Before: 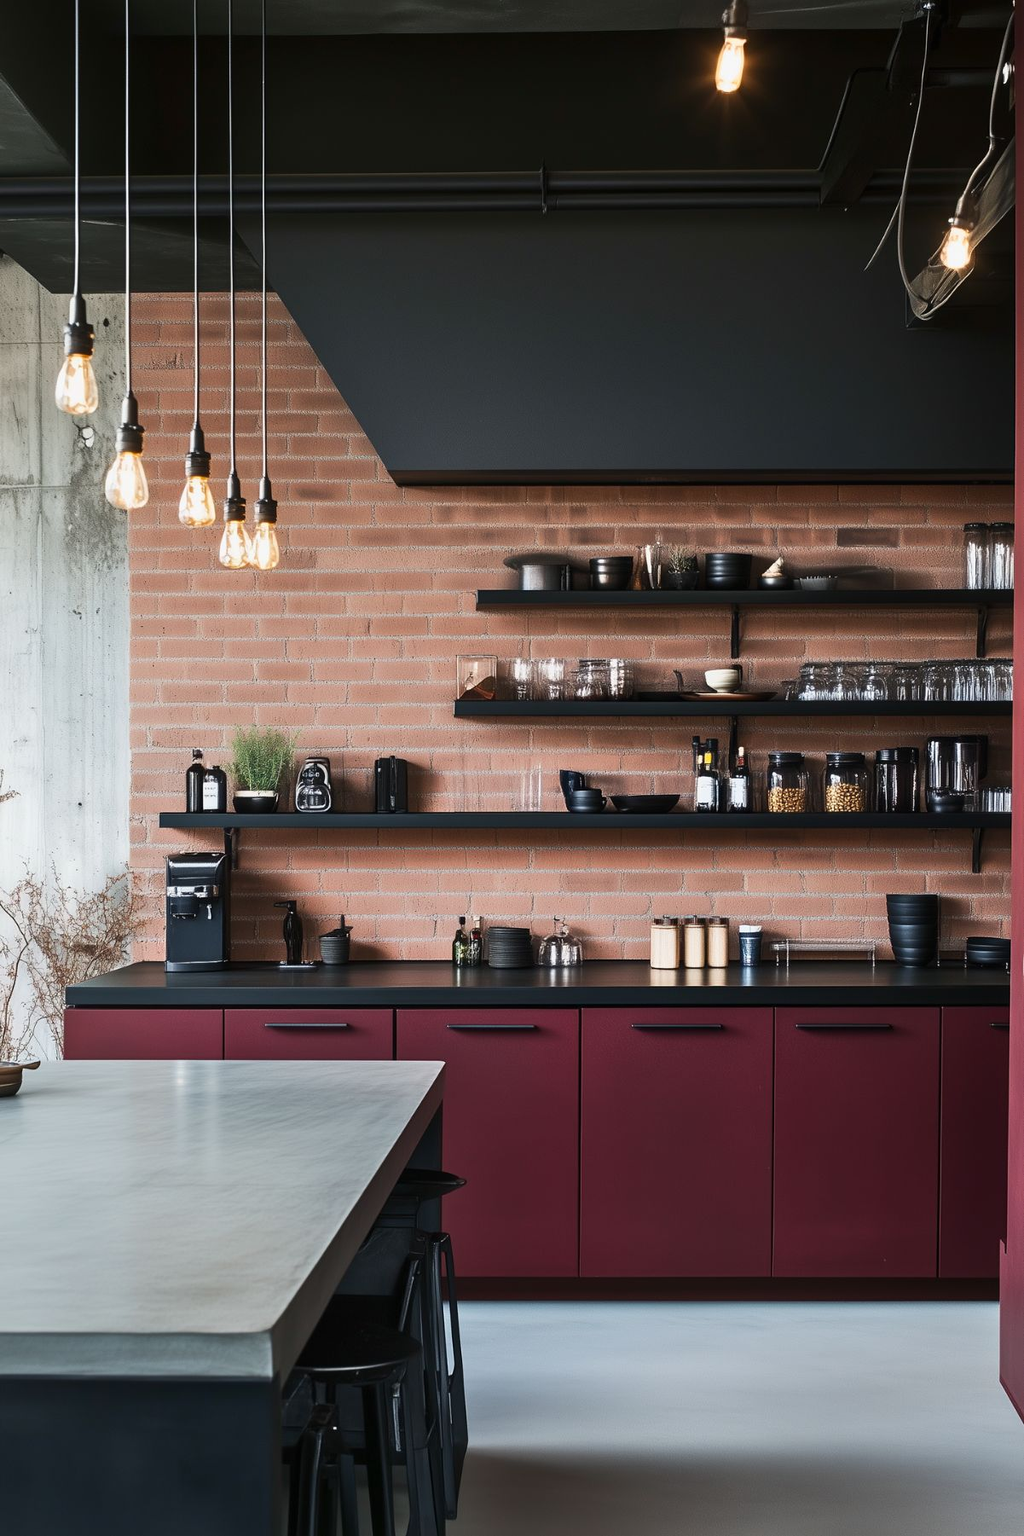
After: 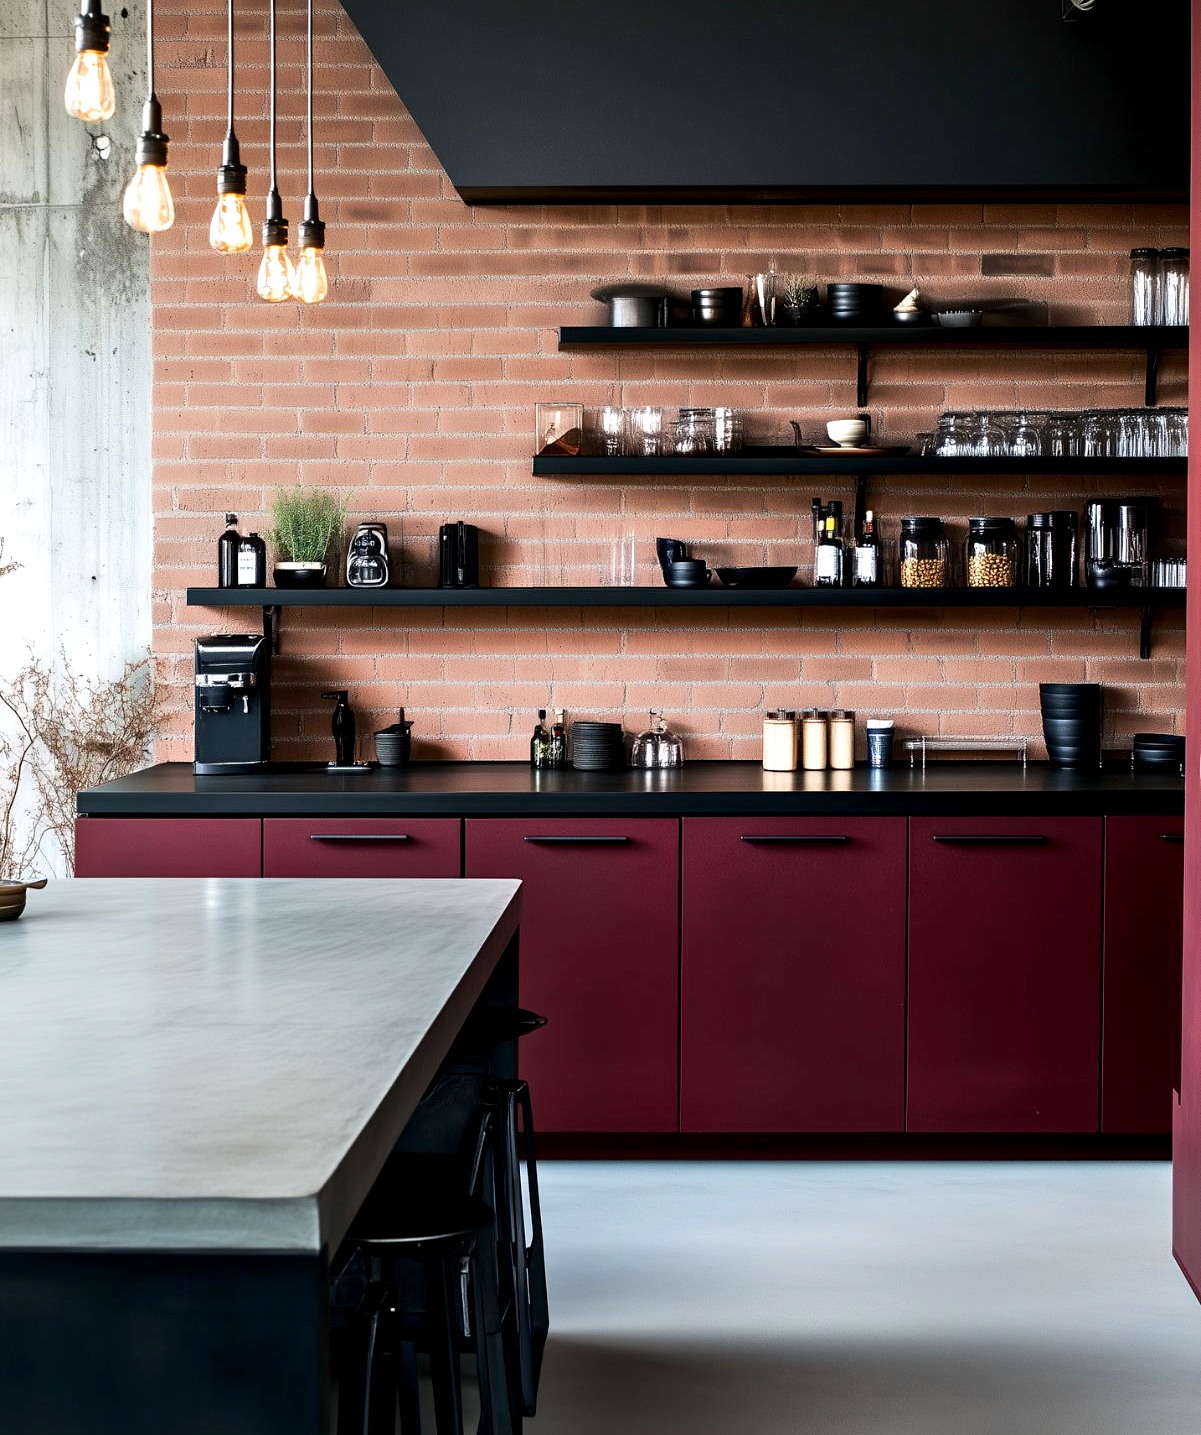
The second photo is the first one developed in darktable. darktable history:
exposure: black level correction 0.009, compensate highlight preservation false
tone equalizer: -8 EV -0.413 EV, -7 EV -0.365 EV, -6 EV -0.334 EV, -5 EV -0.26 EV, -3 EV 0.231 EV, -2 EV 0.34 EV, -1 EV 0.364 EV, +0 EV 0.386 EV, mask exposure compensation -0.498 EV
crop and rotate: top 20.301%
